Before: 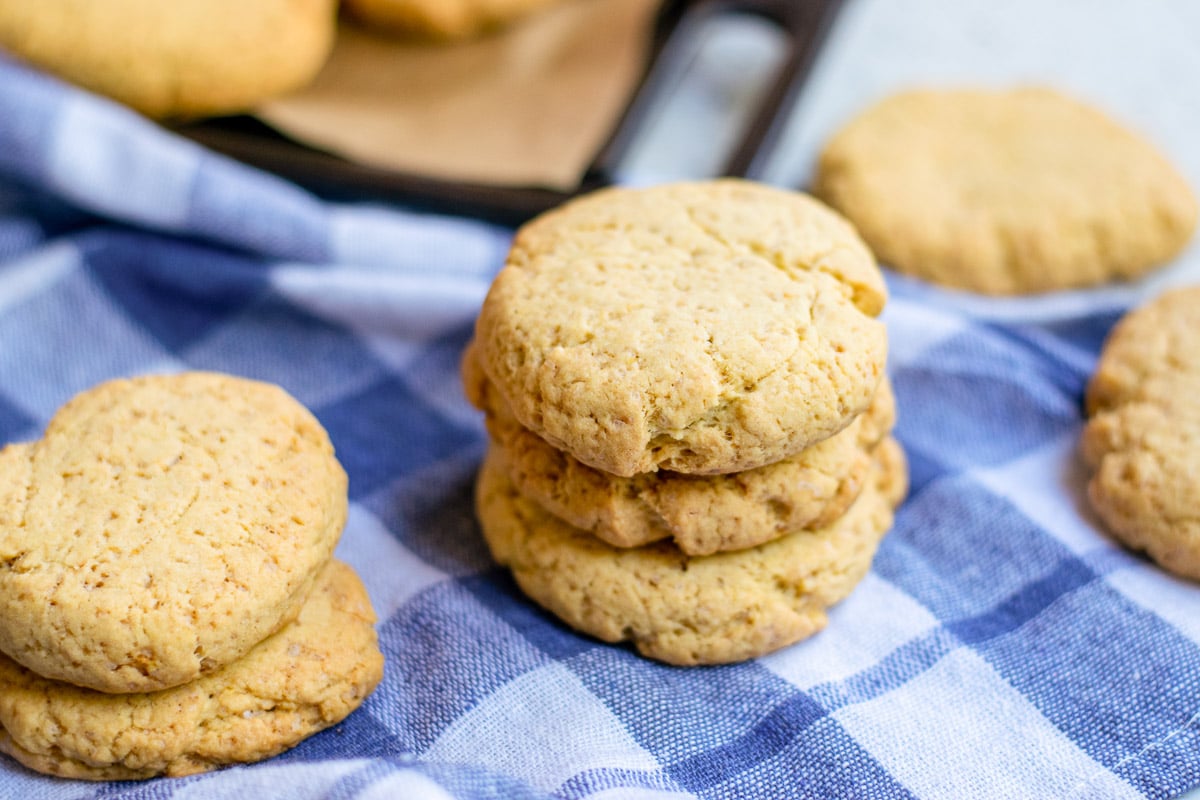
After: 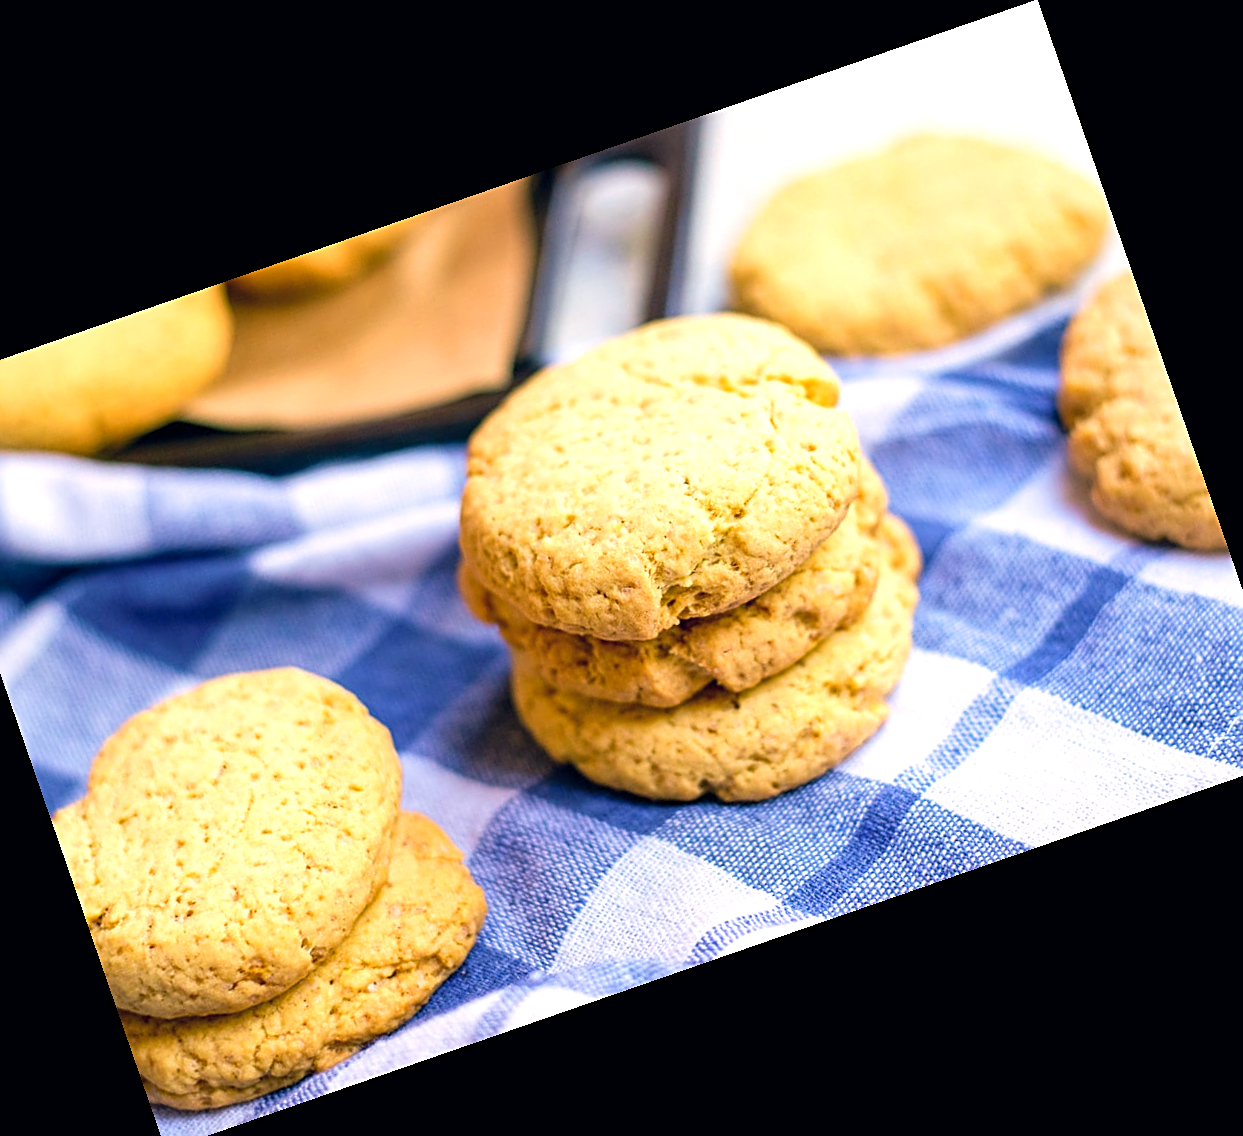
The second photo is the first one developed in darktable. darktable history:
sharpen: on, module defaults
crop and rotate: angle 19.16°, left 6.901%, right 3.994%, bottom 1.179%
contrast brightness saturation: saturation -0.067
color balance rgb: shadows lift › chroma 2.025%, shadows lift › hue 218.09°, highlights gain › chroma 3.823%, highlights gain › hue 57.64°, global offset › chroma 0.064%, global offset › hue 253.34°, linear chroma grading › global chroma 9.944%, perceptual saturation grading › global saturation 0.554%, global vibrance 20%
velvia: on, module defaults
exposure: black level correction 0, exposure 0.499 EV, compensate highlight preservation false
